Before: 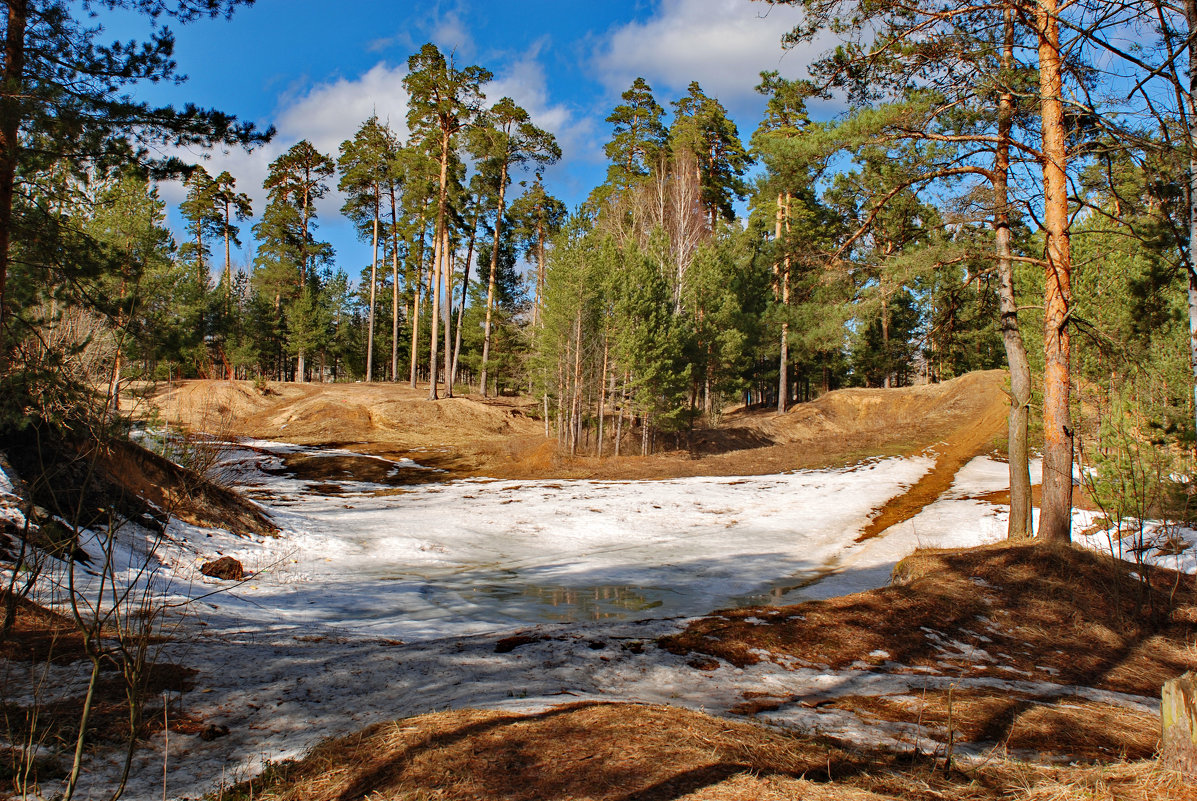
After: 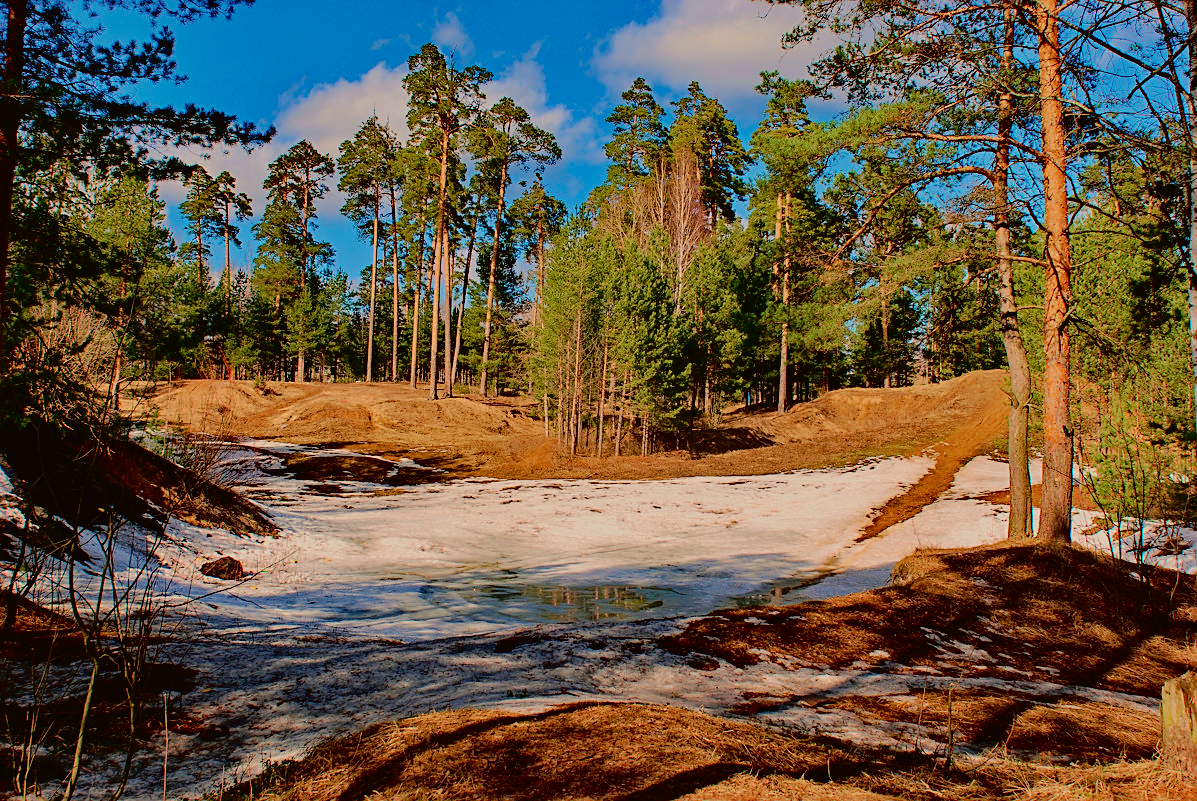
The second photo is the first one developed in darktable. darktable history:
filmic rgb: black relative exposure -7.65 EV, white relative exposure 4.56 EV, hardness 3.61, color science v6 (2022)
tone curve: curves: ch0 [(0, 0.013) (0.181, 0.074) (0.337, 0.304) (0.498, 0.485) (0.78, 0.742) (0.993, 0.954)]; ch1 [(0, 0) (0.294, 0.184) (0.359, 0.34) (0.362, 0.35) (0.43, 0.41) (0.469, 0.463) (0.495, 0.502) (0.54, 0.563) (0.612, 0.641) (1, 1)]; ch2 [(0, 0) (0.44, 0.437) (0.495, 0.502) (0.524, 0.534) (0.557, 0.56) (0.634, 0.654) (0.728, 0.722) (1, 1)], color space Lab, independent channels, preserve colors none
sharpen: on, module defaults
color balance rgb: shadows lift › chroma 2%, shadows lift › hue 219.6°, power › hue 313.2°, highlights gain › chroma 3%, highlights gain › hue 75.6°, global offset › luminance 0.5%, perceptual saturation grading › global saturation 15.33%, perceptual saturation grading › highlights -19.33%, perceptual saturation grading › shadows 20%, global vibrance 20%
velvia: on, module defaults
